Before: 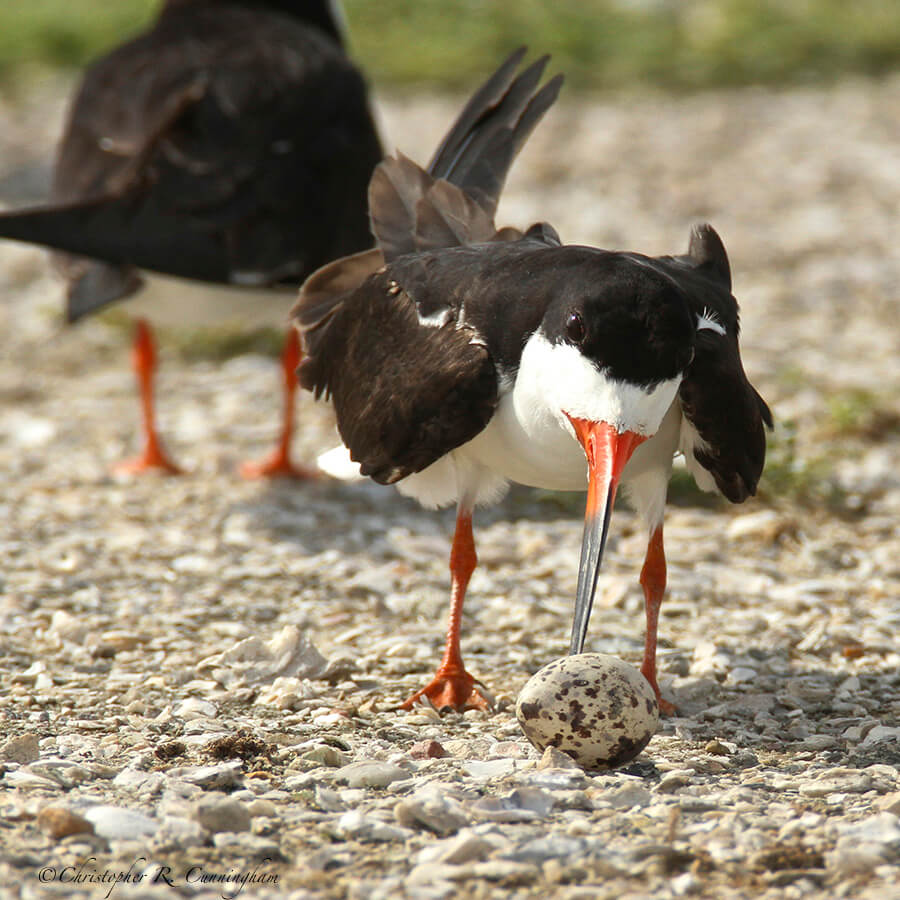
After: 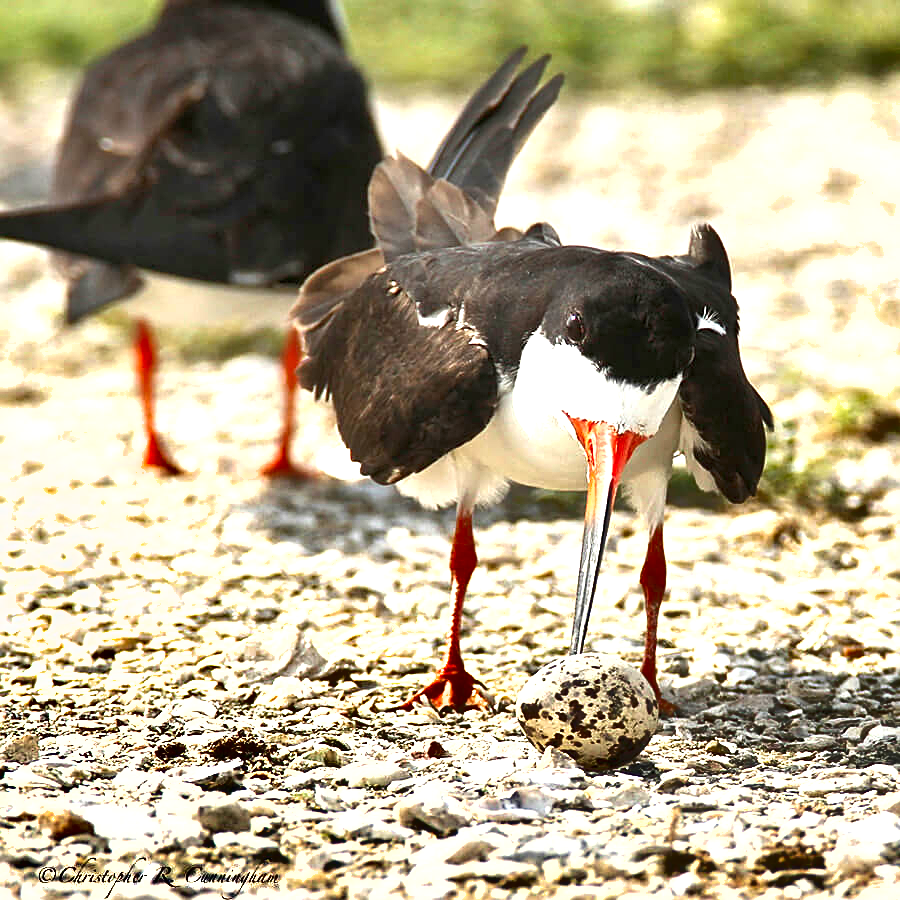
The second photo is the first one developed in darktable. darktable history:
sharpen: on, module defaults
exposure: black level correction 0.001, exposure 1.3 EV, compensate highlight preservation false
shadows and highlights: soften with gaussian
